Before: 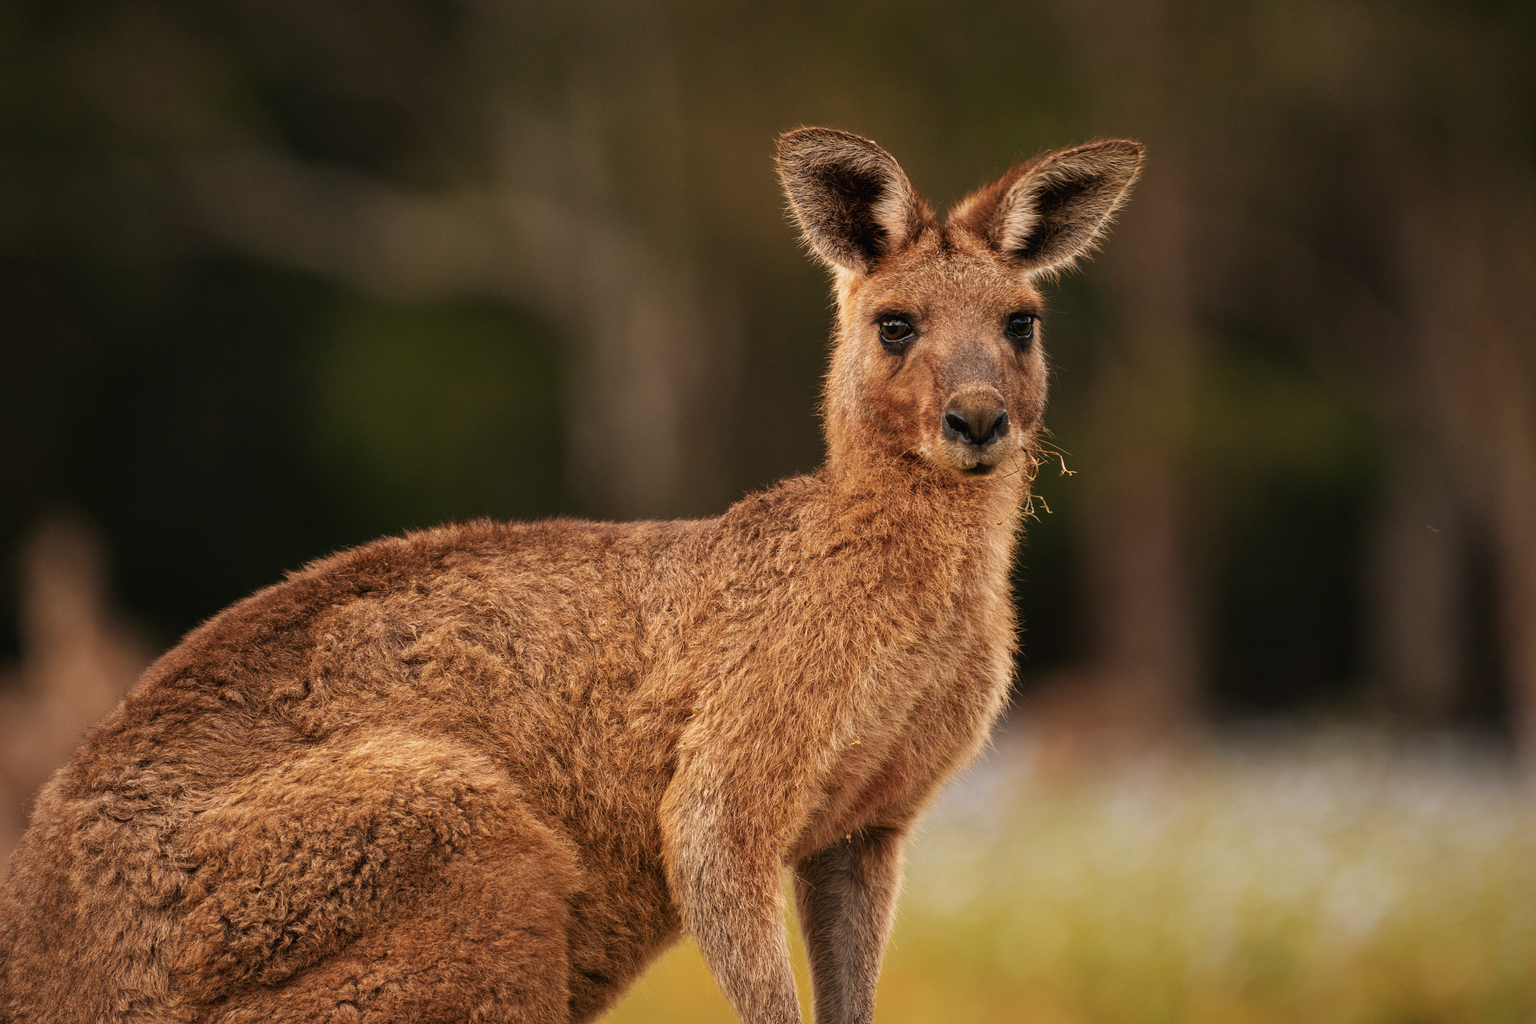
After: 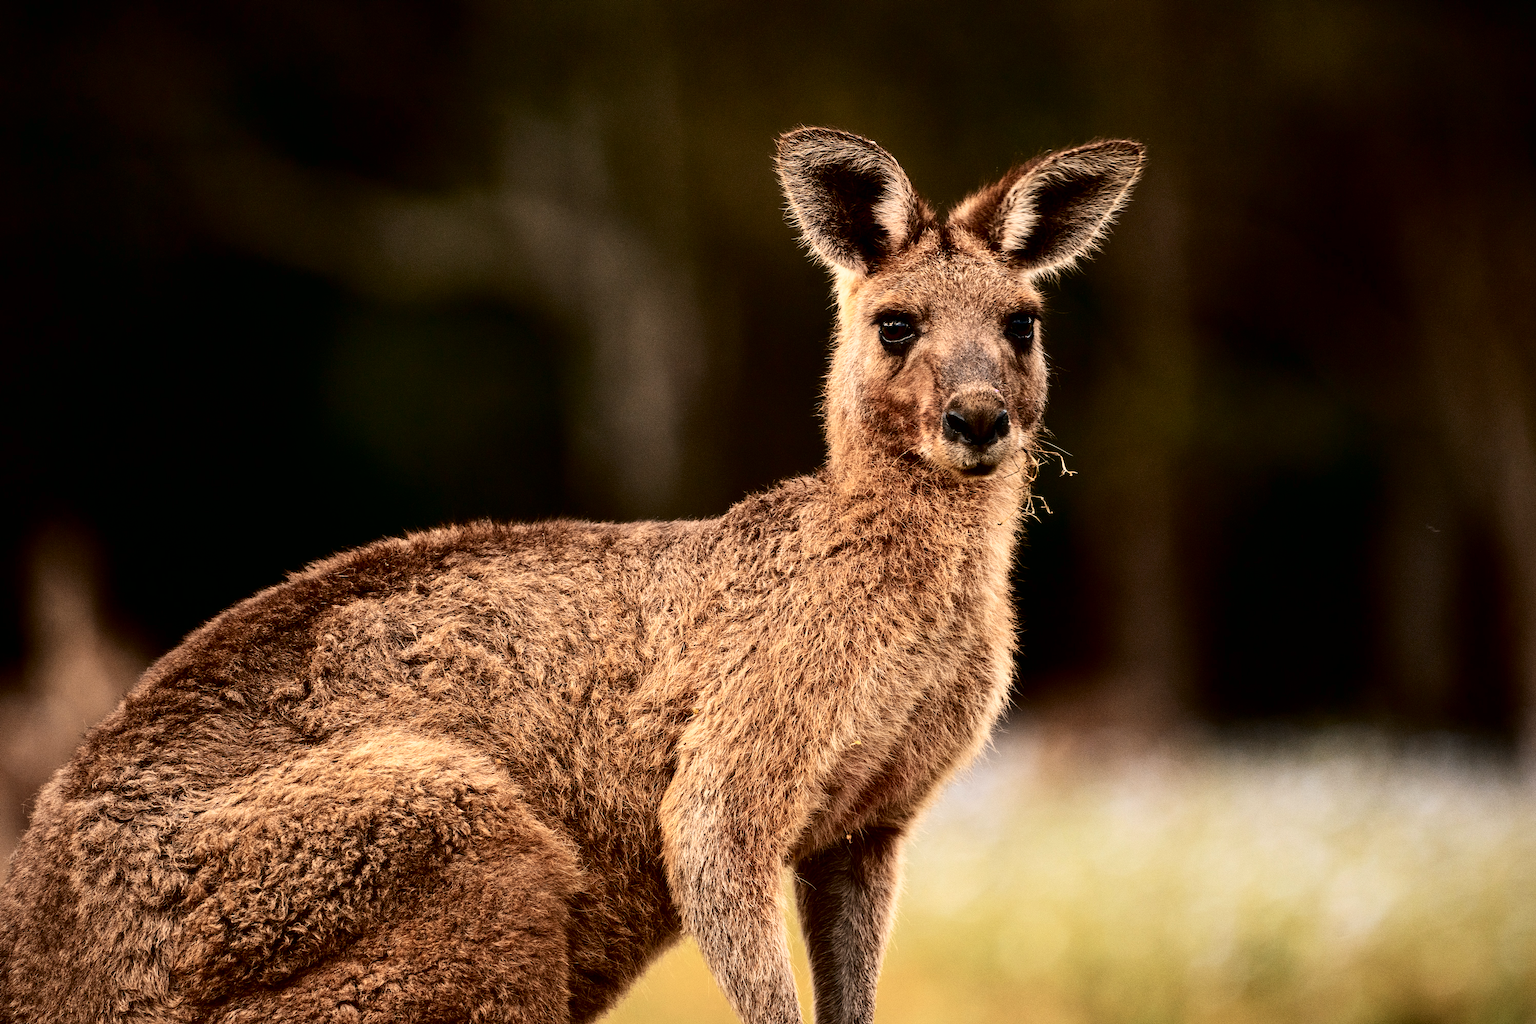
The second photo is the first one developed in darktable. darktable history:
tone curve: curves: ch0 [(0, 0) (0.003, 0.002) (0.011, 0.002) (0.025, 0.002) (0.044, 0.002) (0.069, 0.002) (0.1, 0.003) (0.136, 0.008) (0.177, 0.03) (0.224, 0.058) (0.277, 0.139) (0.335, 0.233) (0.399, 0.363) (0.468, 0.506) (0.543, 0.649) (0.623, 0.781) (0.709, 0.88) (0.801, 0.956) (0.898, 0.994) (1, 1)], color space Lab, independent channels, preserve colors none
